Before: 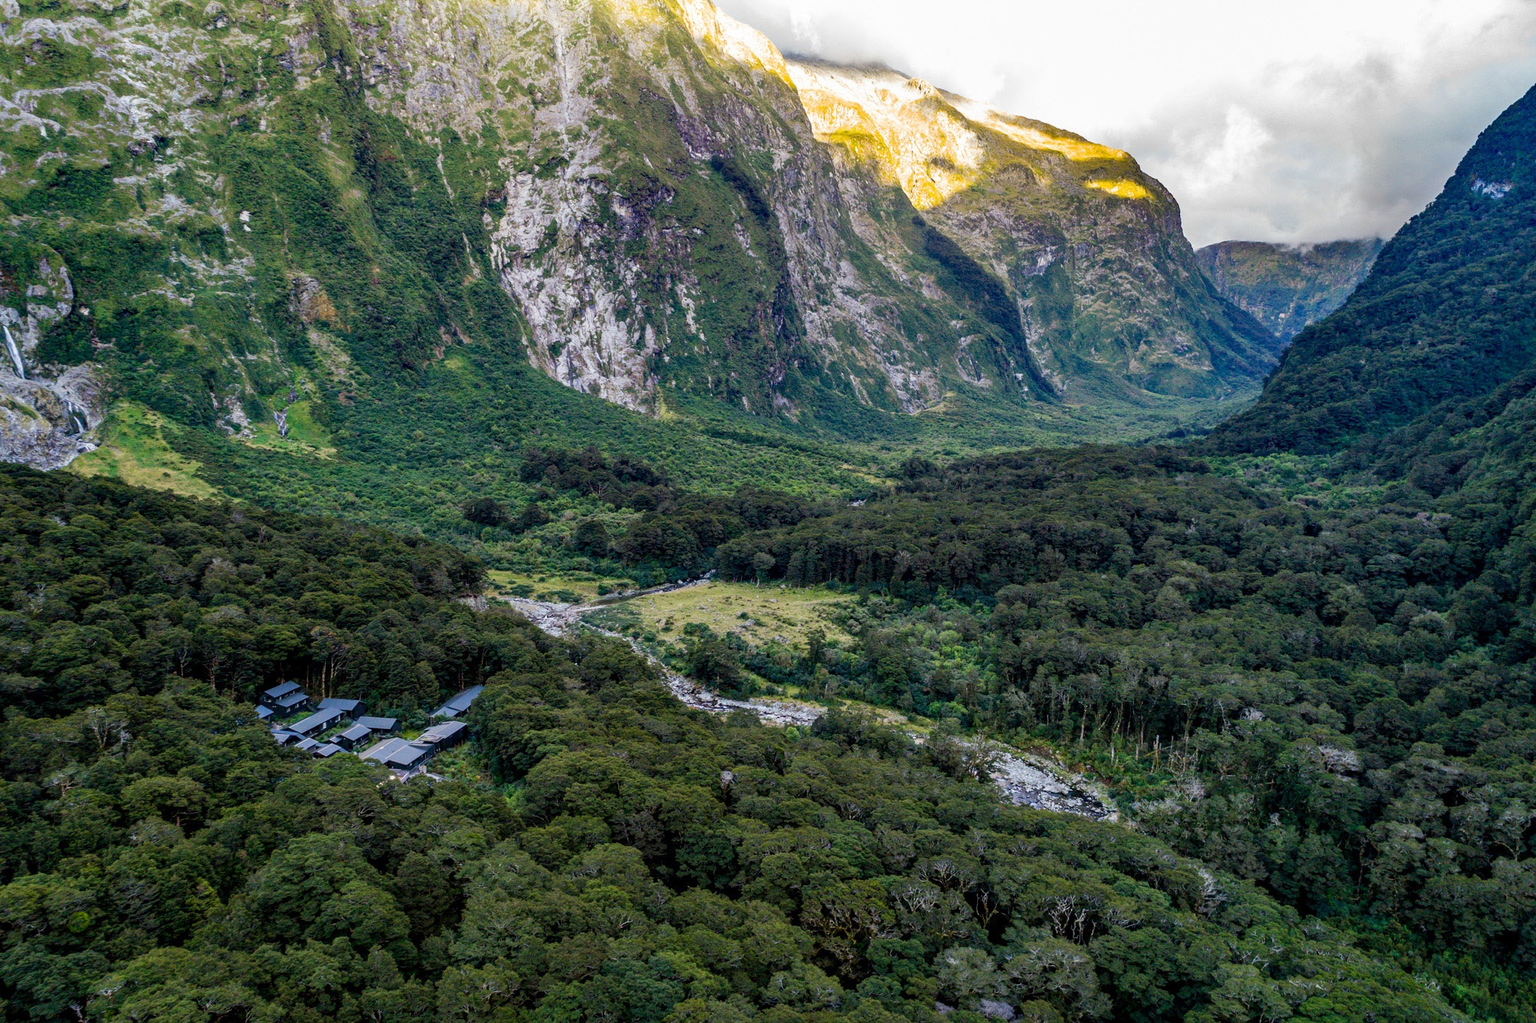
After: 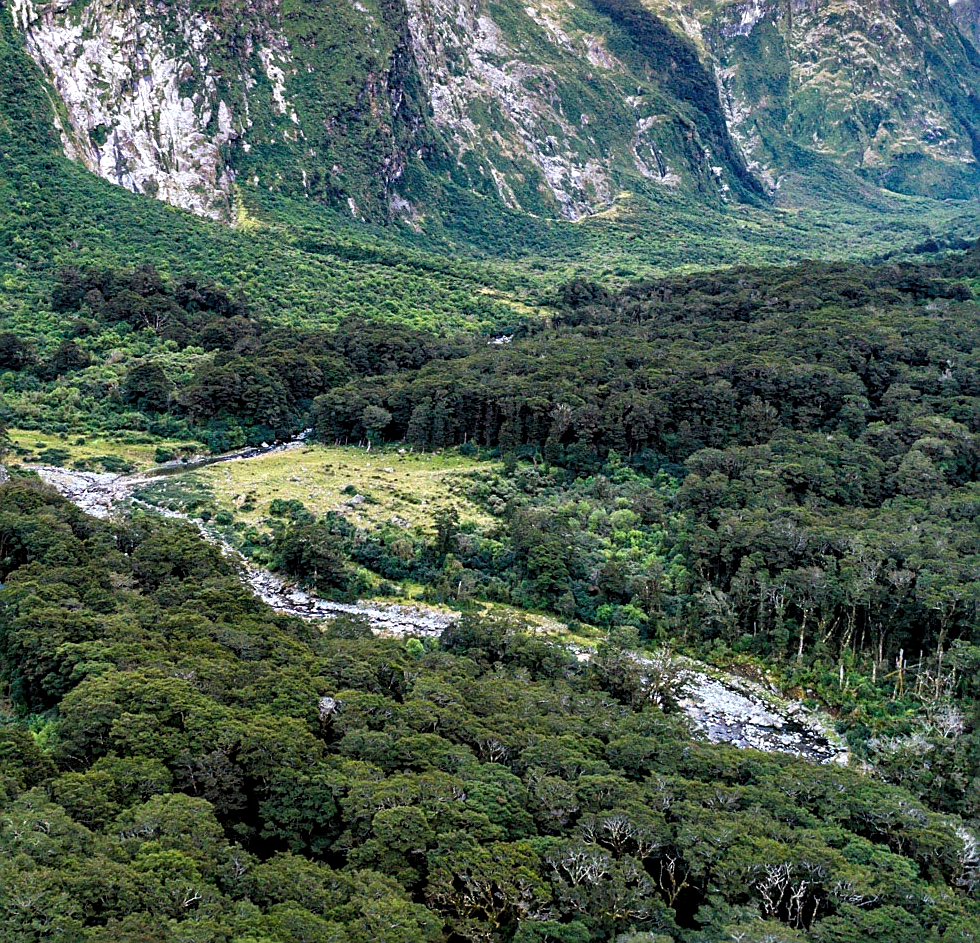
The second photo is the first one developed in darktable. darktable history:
exposure: black level correction 0, exposure 0.691 EV, compensate exposure bias true, compensate highlight preservation false
crop: left 31.391%, top 24.33%, right 20.305%, bottom 6.507%
levels: levels [0.026, 0.507, 0.987]
sharpen: on, module defaults
